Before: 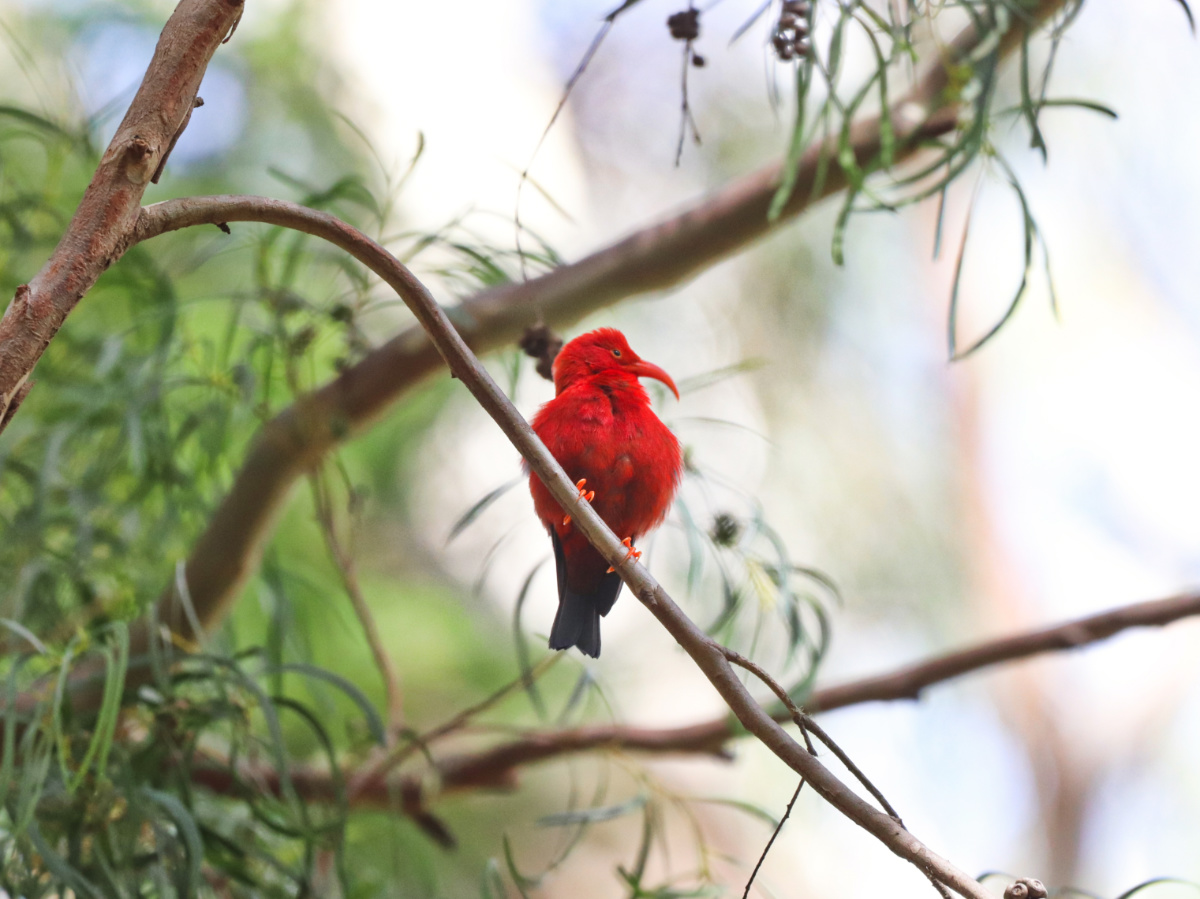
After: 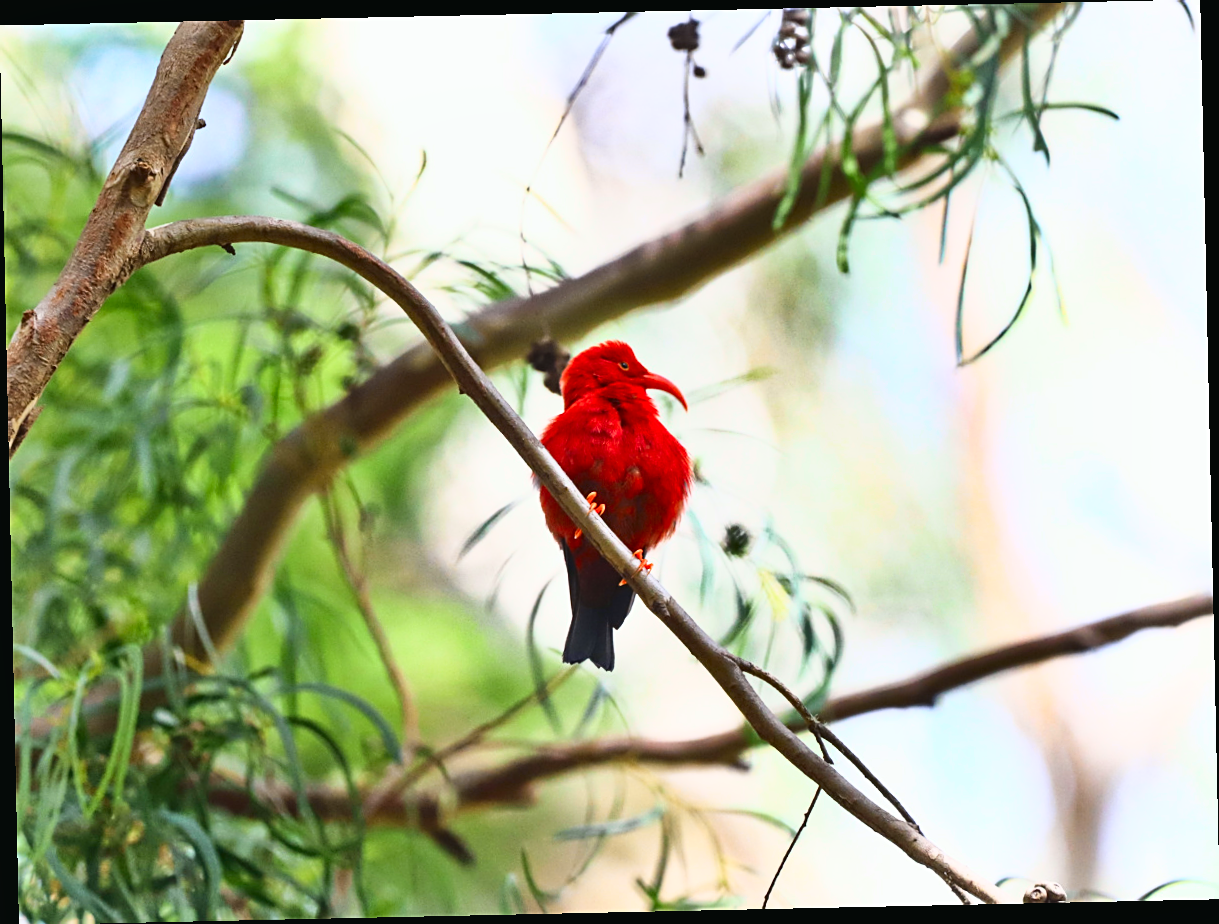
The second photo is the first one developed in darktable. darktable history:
rotate and perspective: rotation -1.24°, automatic cropping off
shadows and highlights: shadows color adjustment 97.66%, soften with gaussian
sharpen: on, module defaults
tone curve: curves: ch0 [(0, 0.018) (0.162, 0.128) (0.434, 0.478) (0.667, 0.785) (0.819, 0.943) (1, 0.991)]; ch1 [(0, 0) (0.402, 0.36) (0.476, 0.449) (0.506, 0.505) (0.523, 0.518) (0.582, 0.586) (0.641, 0.668) (0.7, 0.741) (1, 1)]; ch2 [(0, 0) (0.416, 0.403) (0.483, 0.472) (0.503, 0.505) (0.521, 0.519) (0.547, 0.561) (0.597, 0.643) (0.699, 0.759) (0.997, 0.858)], color space Lab, independent channels
